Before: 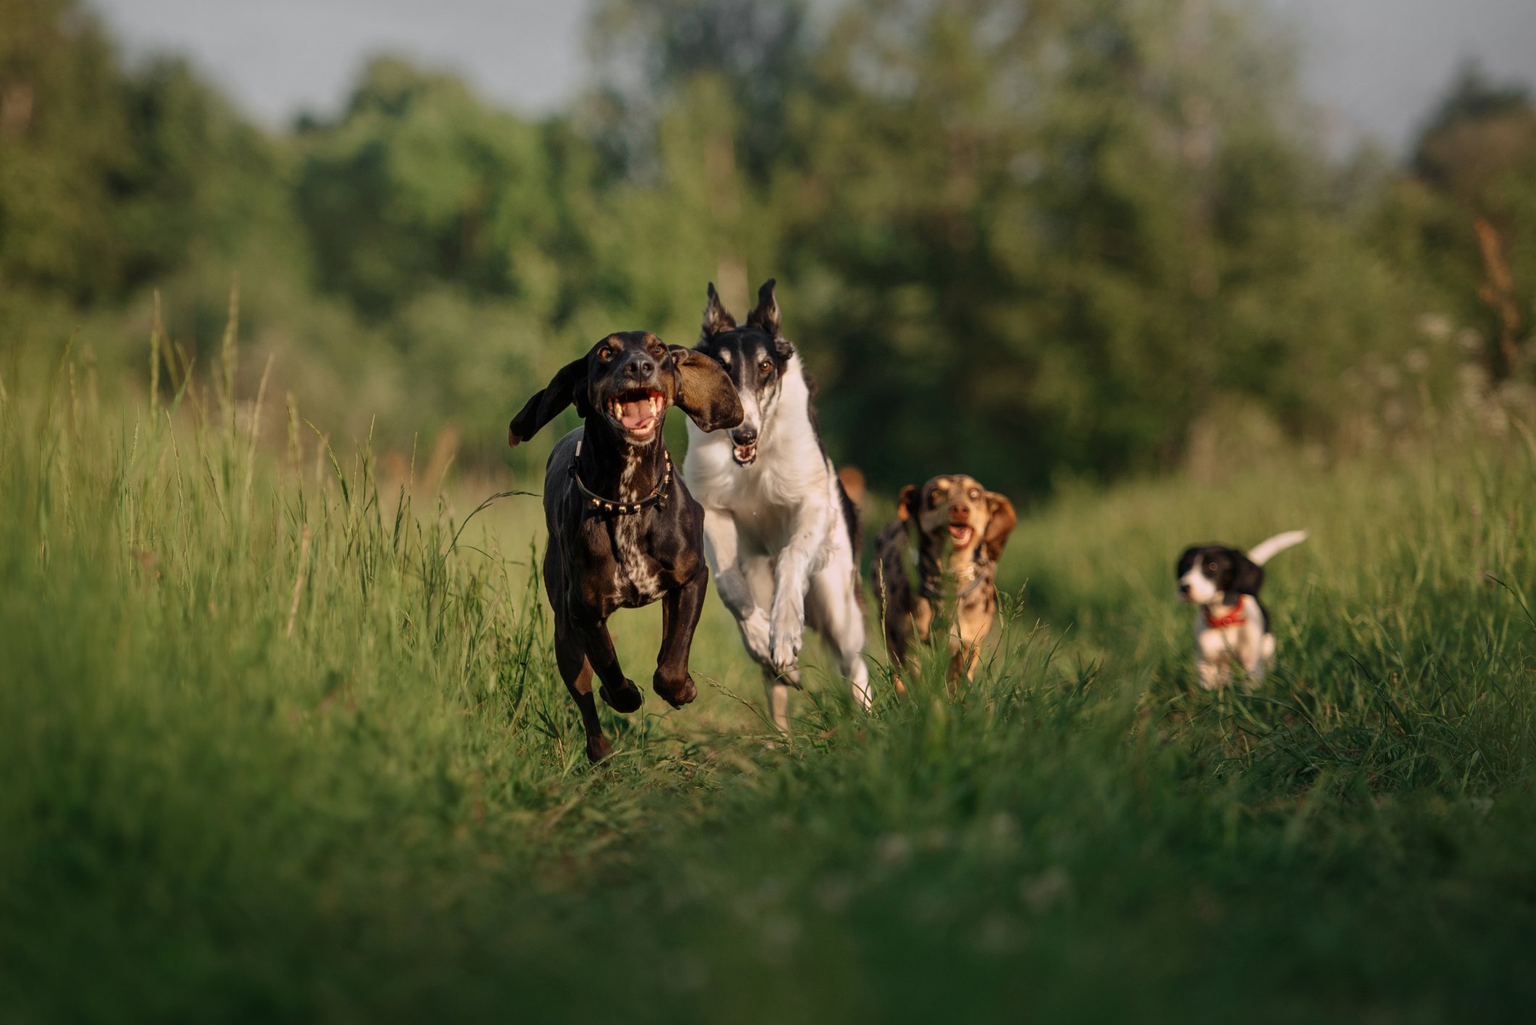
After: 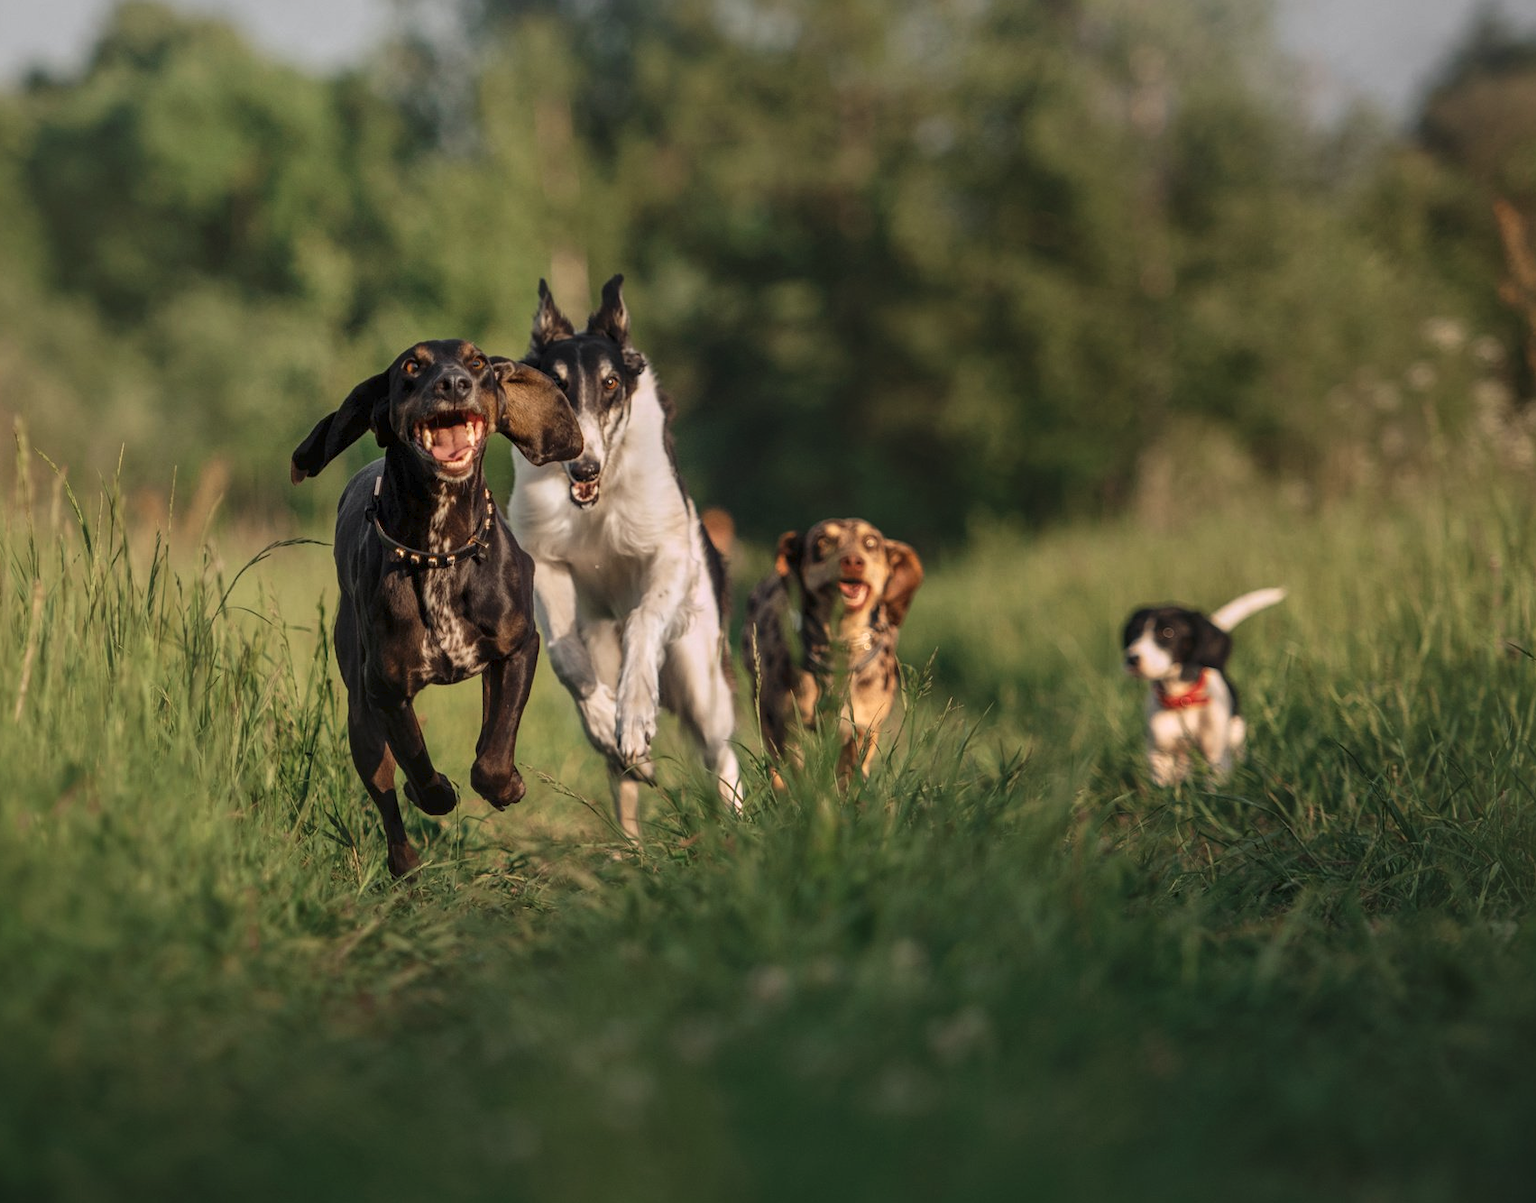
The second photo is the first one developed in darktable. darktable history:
white balance: red 1, blue 1
tone curve: curves: ch0 [(0, 0) (0.003, 0.04) (0.011, 0.053) (0.025, 0.077) (0.044, 0.104) (0.069, 0.127) (0.1, 0.15) (0.136, 0.177) (0.177, 0.215) (0.224, 0.254) (0.277, 0.3) (0.335, 0.355) (0.399, 0.41) (0.468, 0.477) (0.543, 0.554) (0.623, 0.636) (0.709, 0.72) (0.801, 0.804) (0.898, 0.892) (1, 1)], preserve colors none
local contrast: on, module defaults
crop and rotate: left 17.959%, top 5.771%, right 1.742%
